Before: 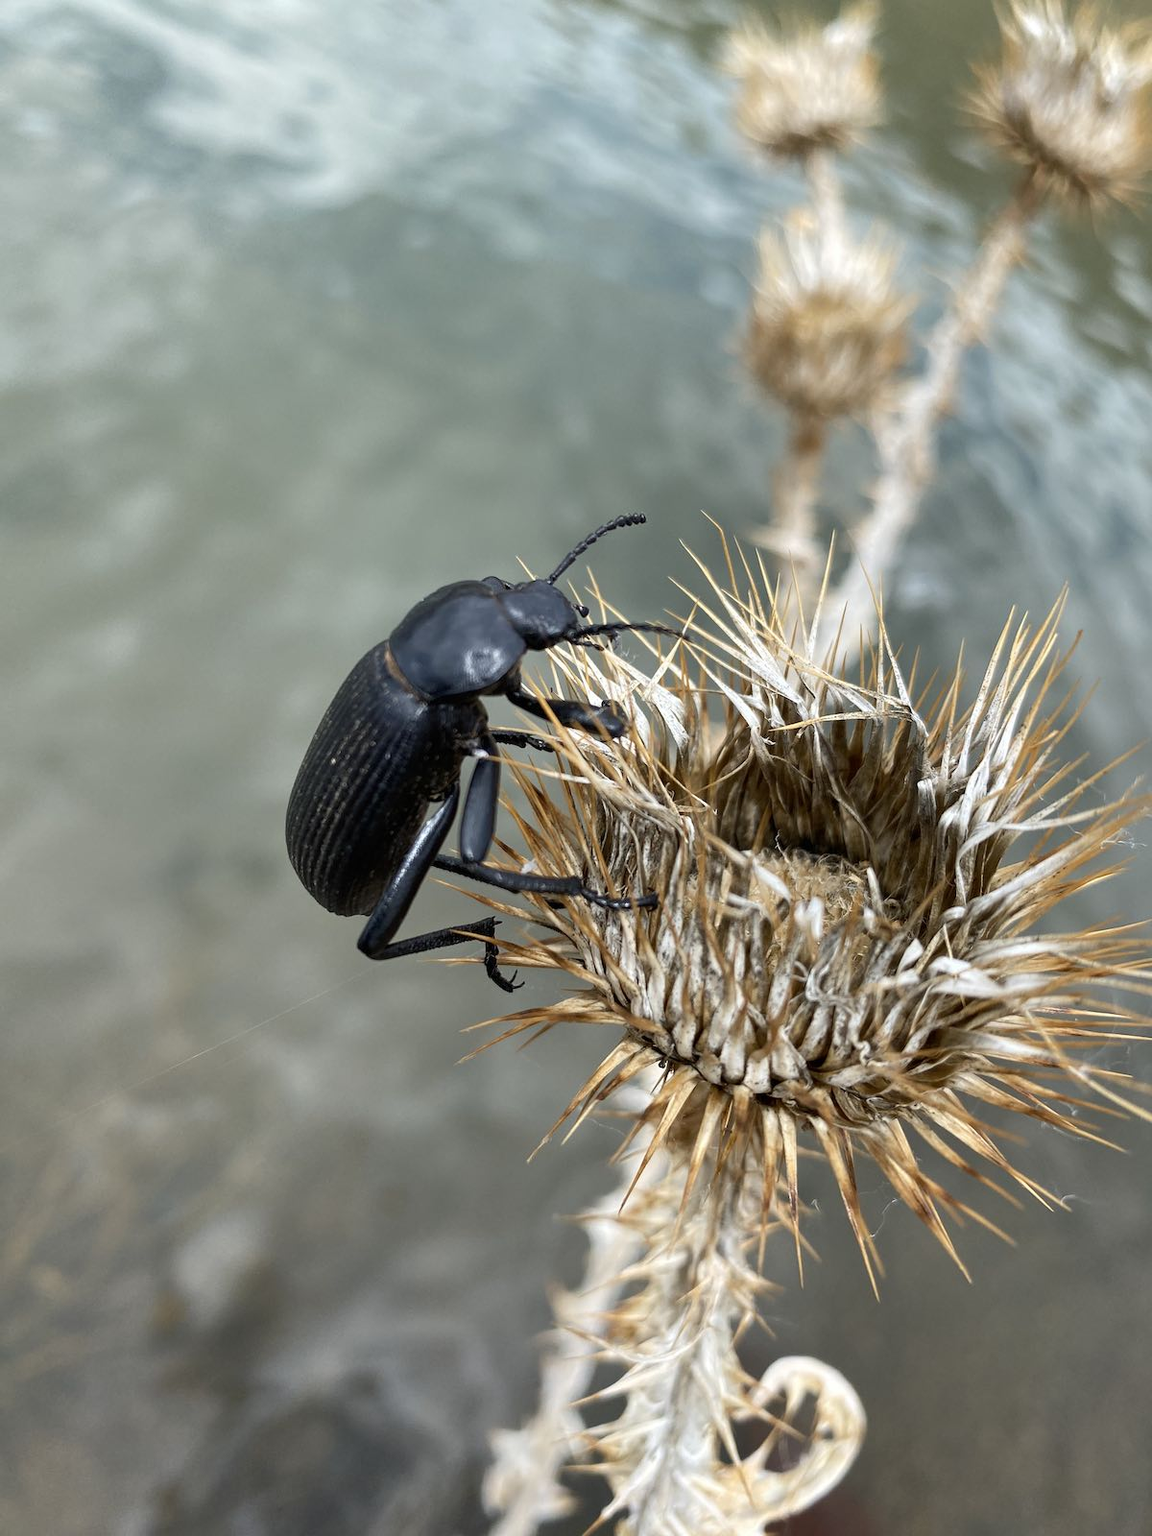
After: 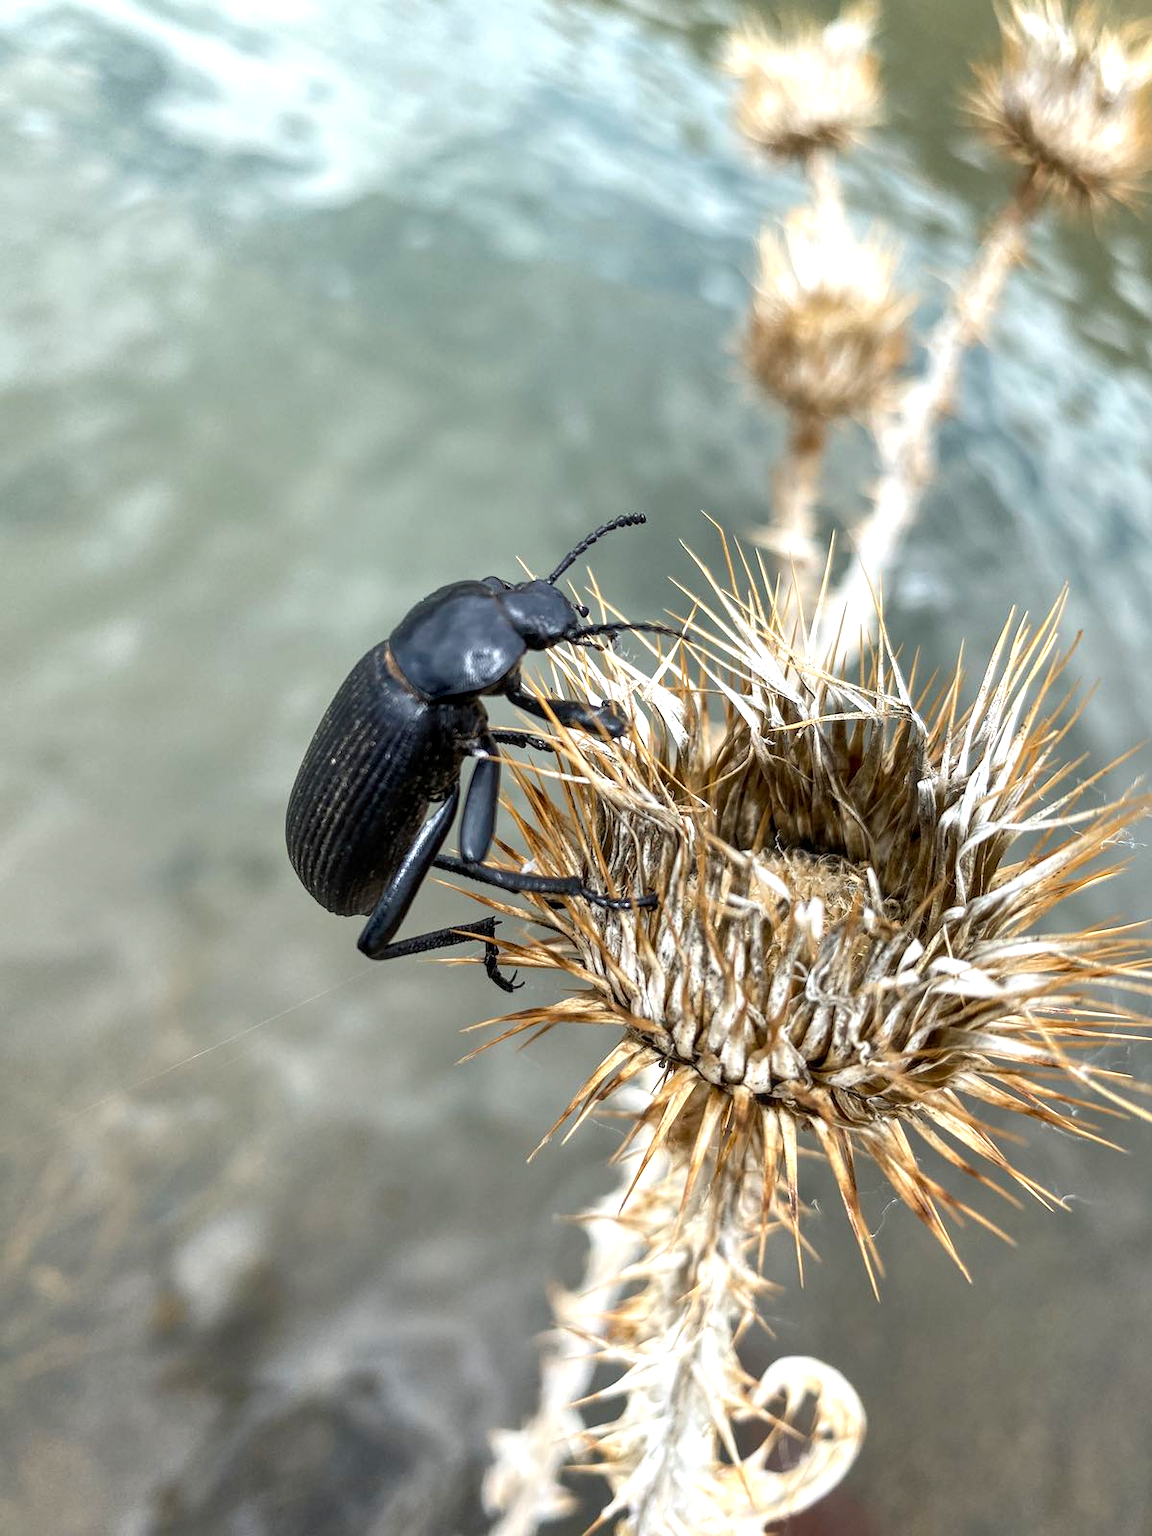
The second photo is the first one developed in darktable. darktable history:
exposure: exposure 0.493 EV, compensate highlight preservation false
local contrast: on, module defaults
